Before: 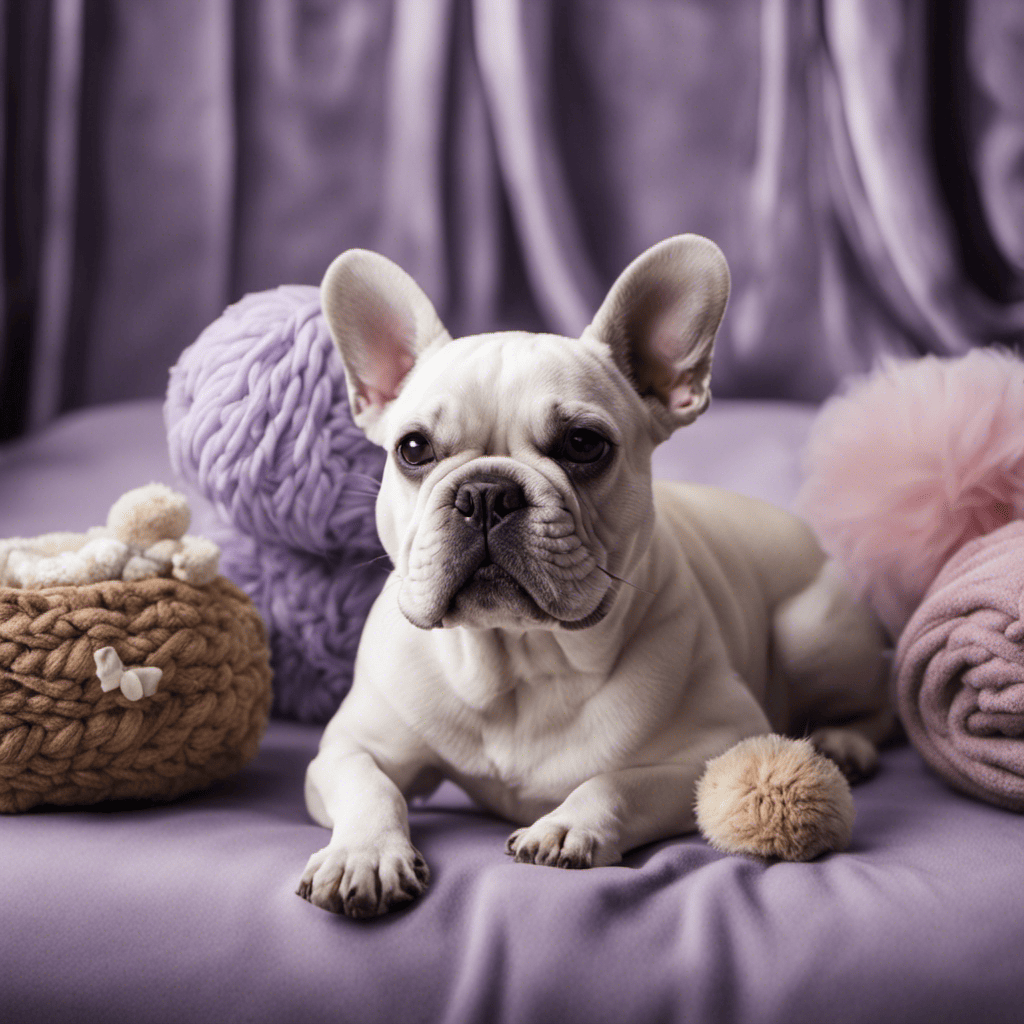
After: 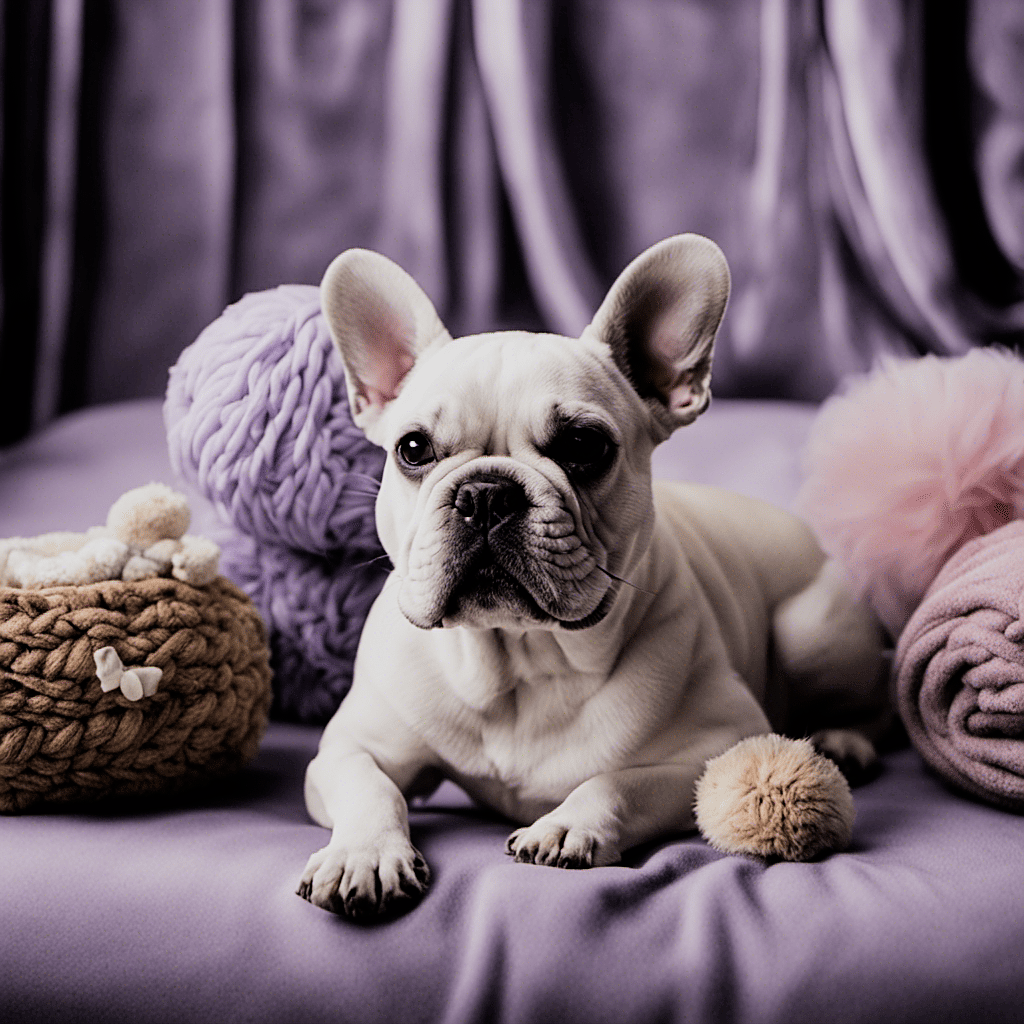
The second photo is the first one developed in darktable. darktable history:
sharpen: on, module defaults
exposure: compensate highlight preservation false
filmic rgb: black relative exposure -5 EV, hardness 2.88, contrast 1.3, highlights saturation mix -30%
